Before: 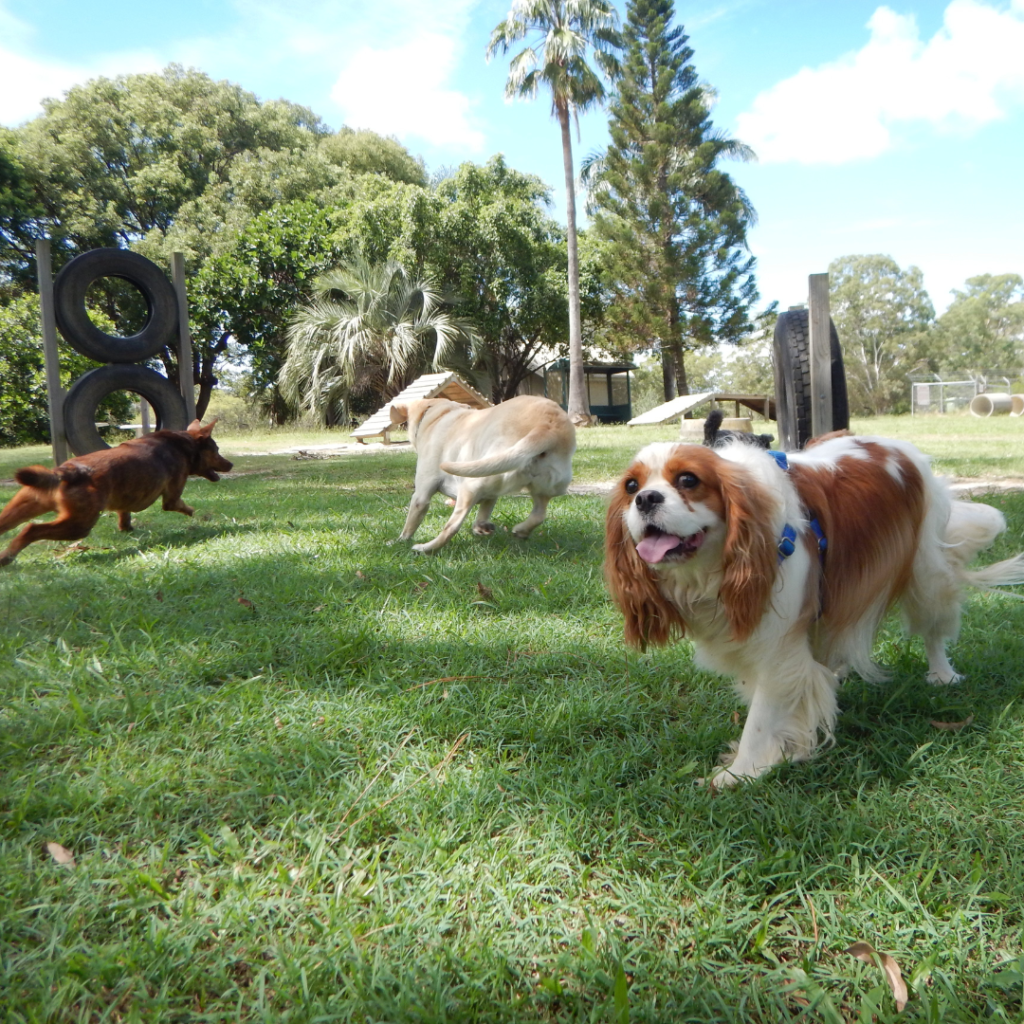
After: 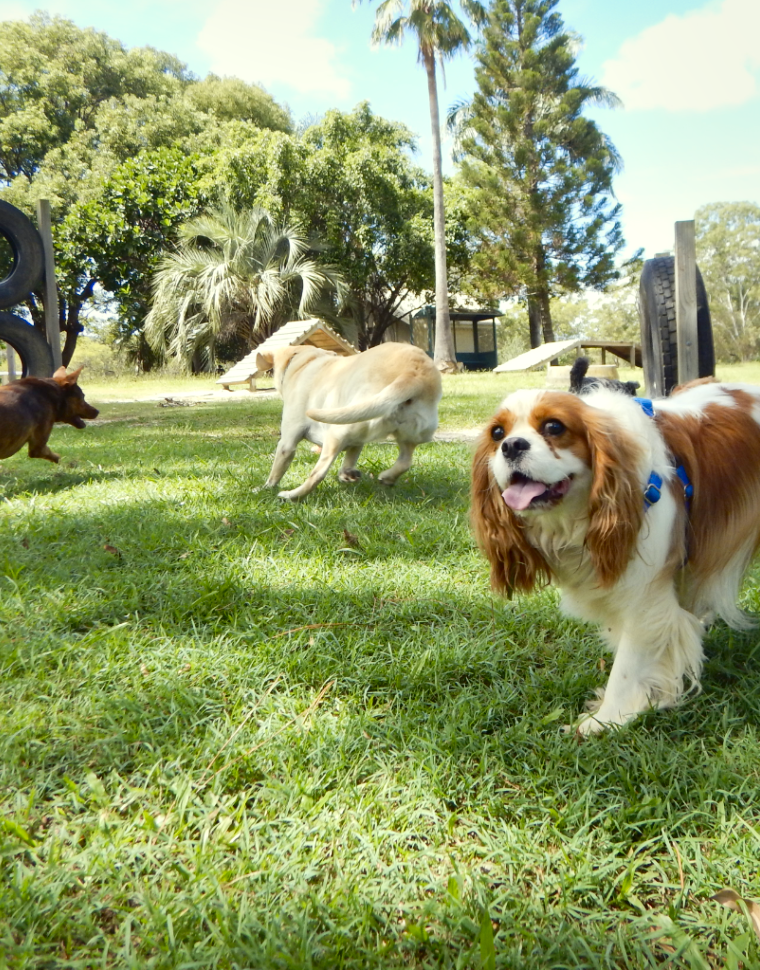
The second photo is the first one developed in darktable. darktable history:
color correction: highlights a* -4.28, highlights b* 6.53
crop and rotate: left 13.15%, top 5.251%, right 12.609%
color contrast: green-magenta contrast 0.8, blue-yellow contrast 1.1, unbound 0
tone curve: curves: ch0 [(0, 0.047) (0.199, 0.263) (0.47, 0.555) (0.805, 0.839) (1, 0.962)], color space Lab, linked channels, preserve colors none
local contrast: mode bilateral grid, contrast 25, coarseness 60, detail 151%, midtone range 0.2
